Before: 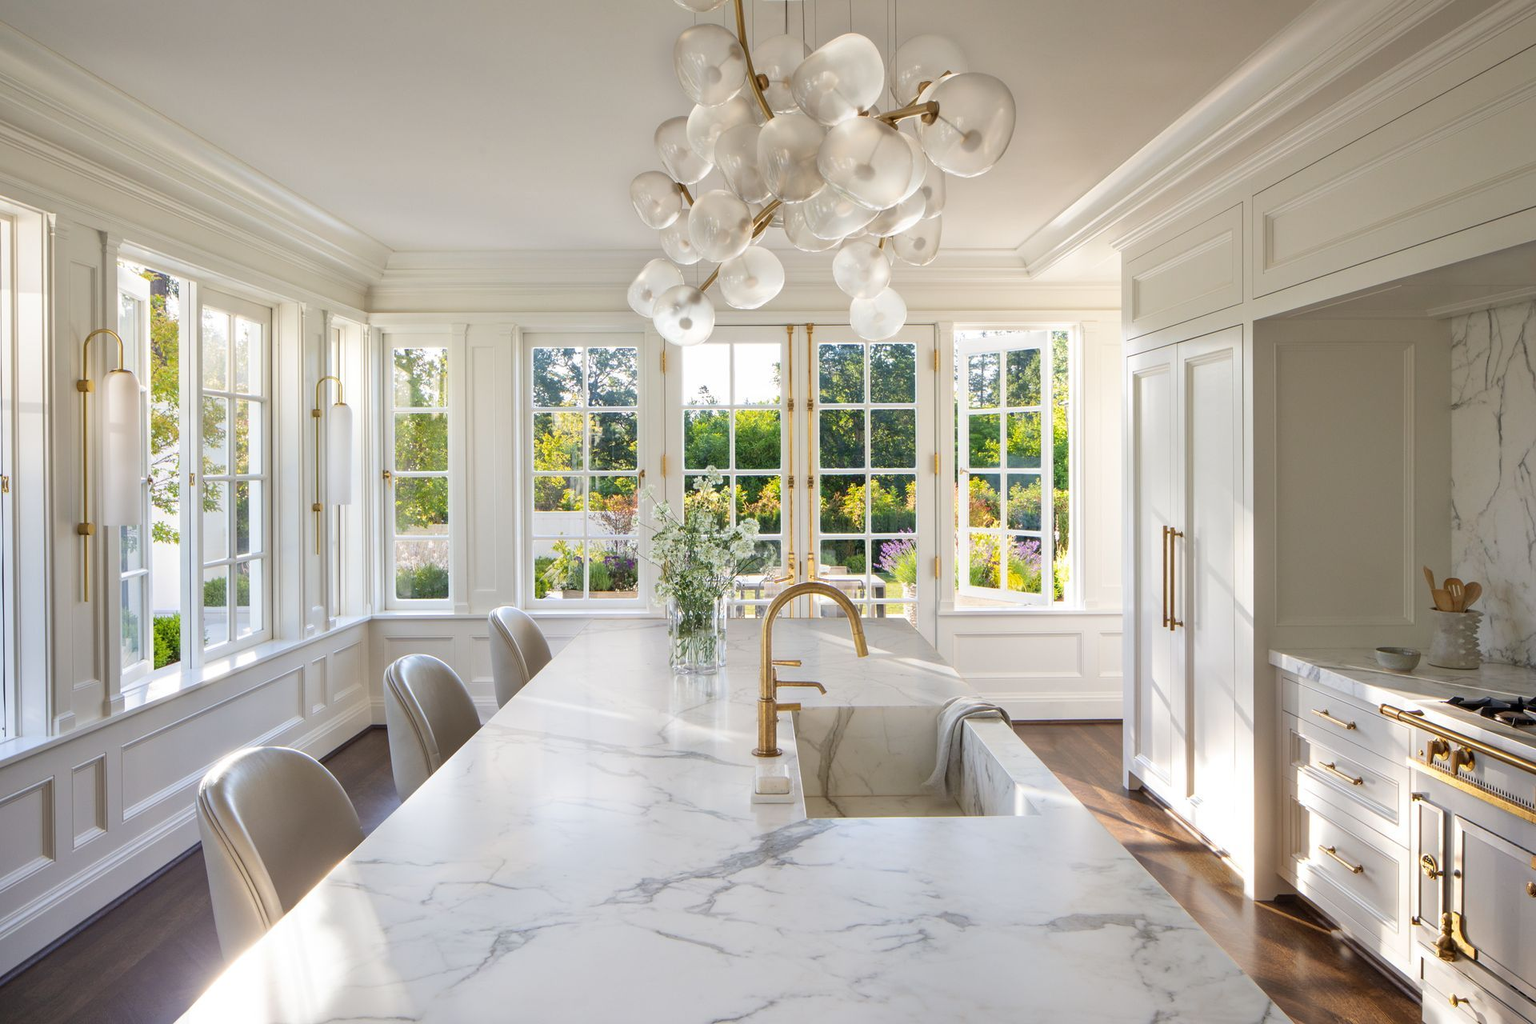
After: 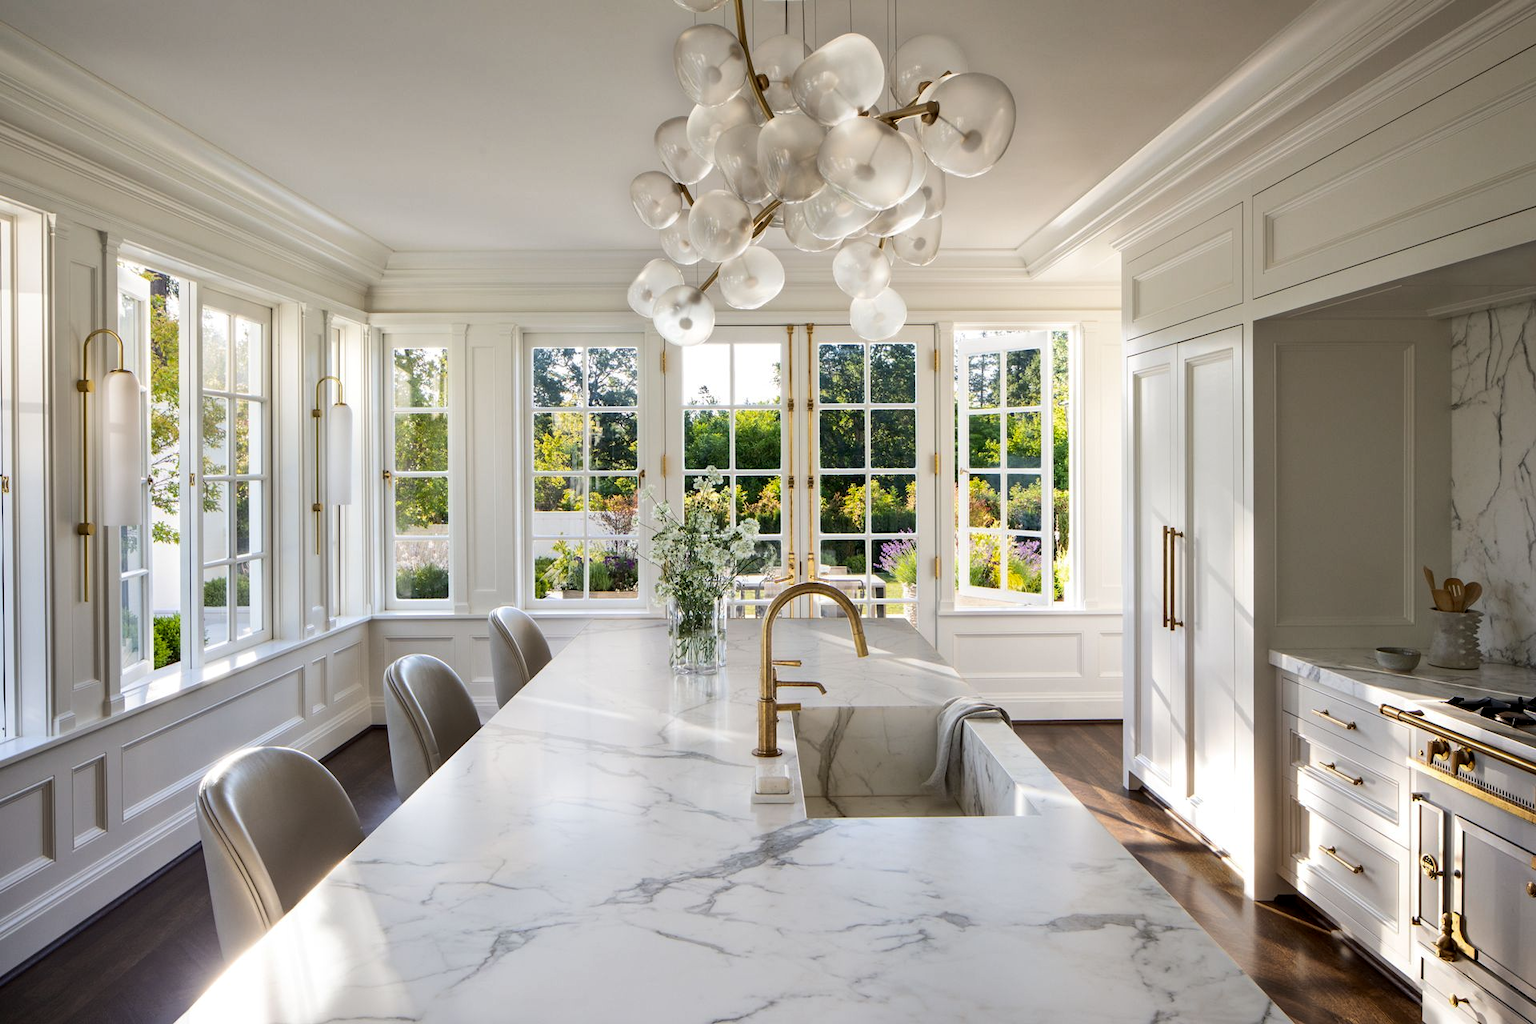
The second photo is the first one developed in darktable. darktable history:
tone equalizer: -8 EV -0.766 EV, -7 EV -0.694 EV, -6 EV -0.576 EV, -5 EV -0.388 EV, -3 EV 0.399 EV, -2 EV 0.6 EV, -1 EV 0.7 EV, +0 EV 0.753 EV, edges refinement/feathering 500, mask exposure compensation -1.57 EV, preserve details no
exposure: black level correction 0.009, exposure -0.633 EV, compensate exposure bias true, compensate highlight preservation false
